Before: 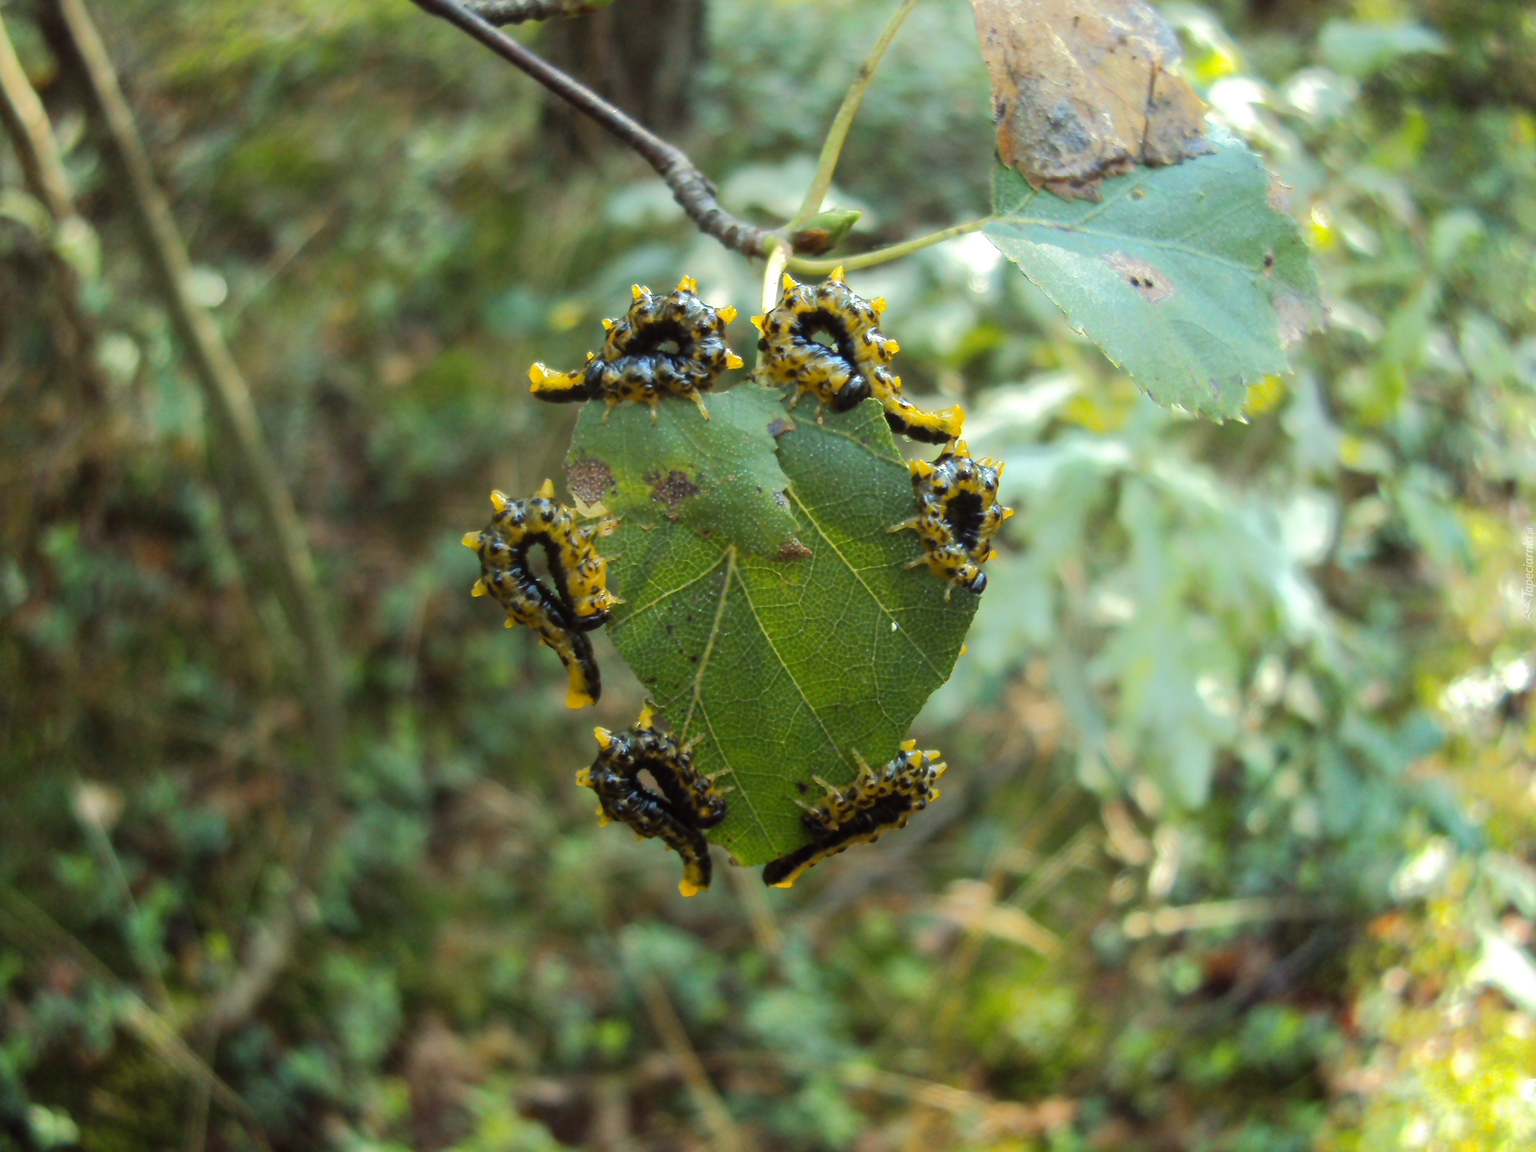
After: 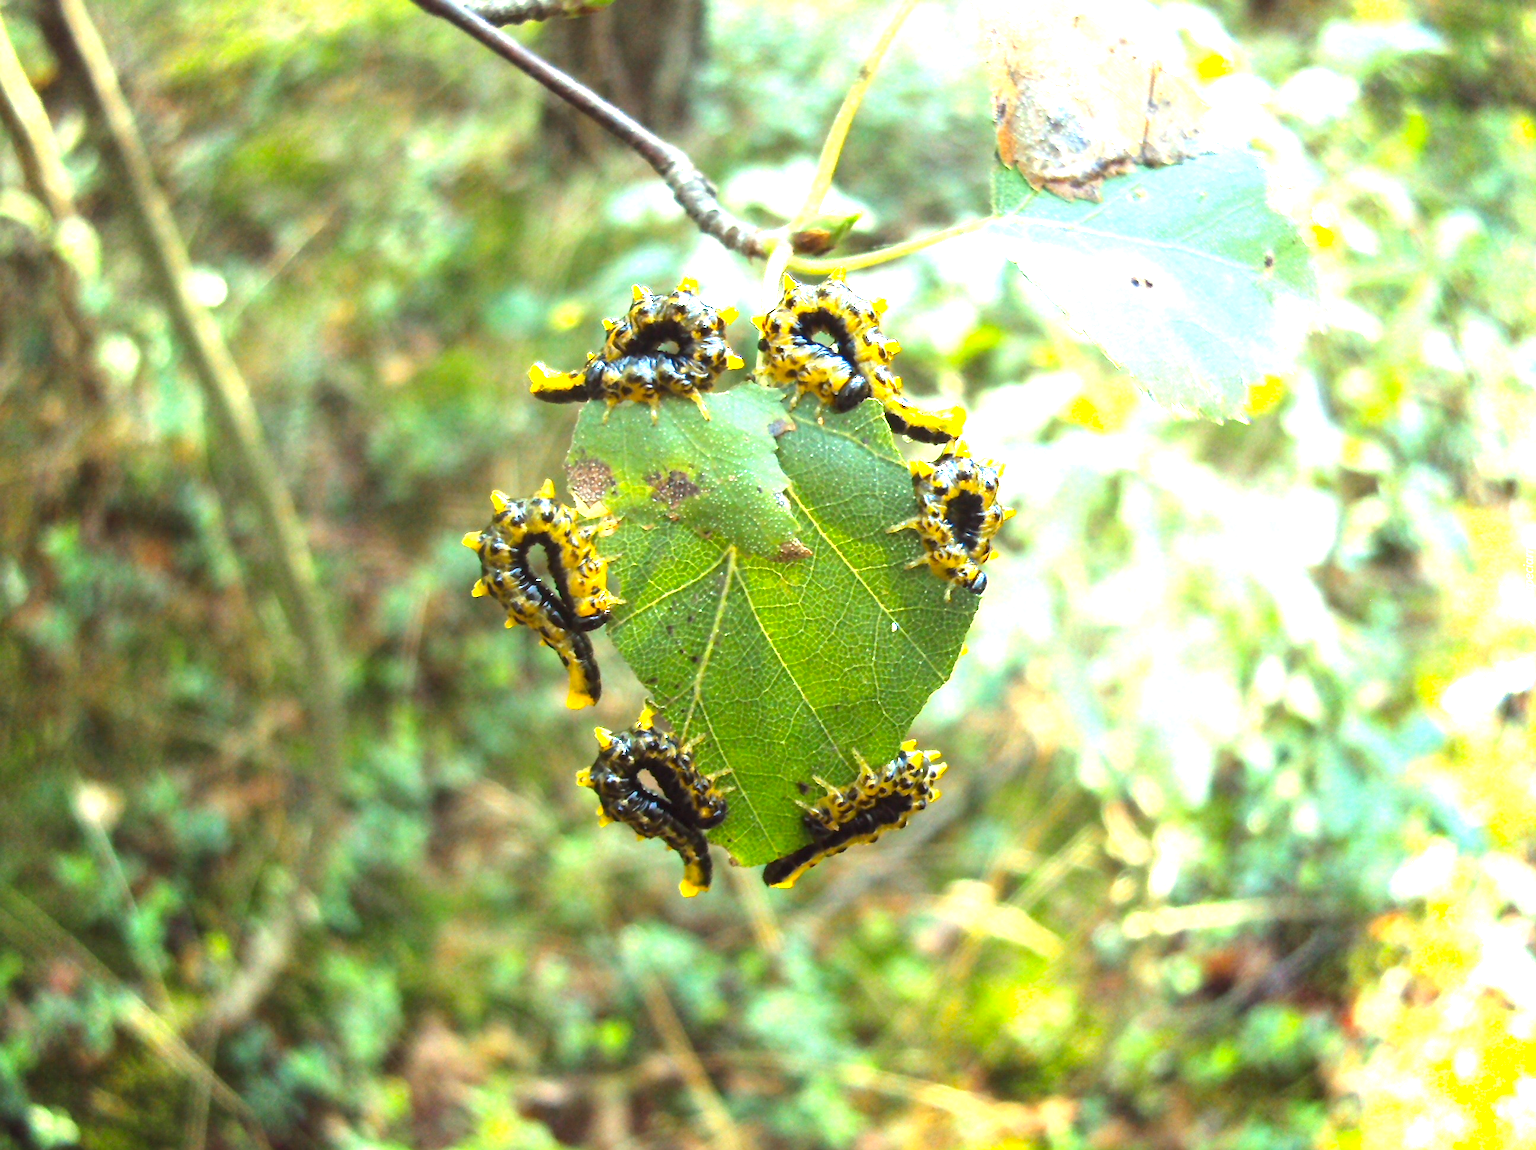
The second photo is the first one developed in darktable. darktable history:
crop: bottom 0.075%
sharpen: on, module defaults
exposure: black level correction 0, exposure 1.603 EV, compensate highlight preservation false
contrast brightness saturation: contrast 0.037, saturation 0.158
